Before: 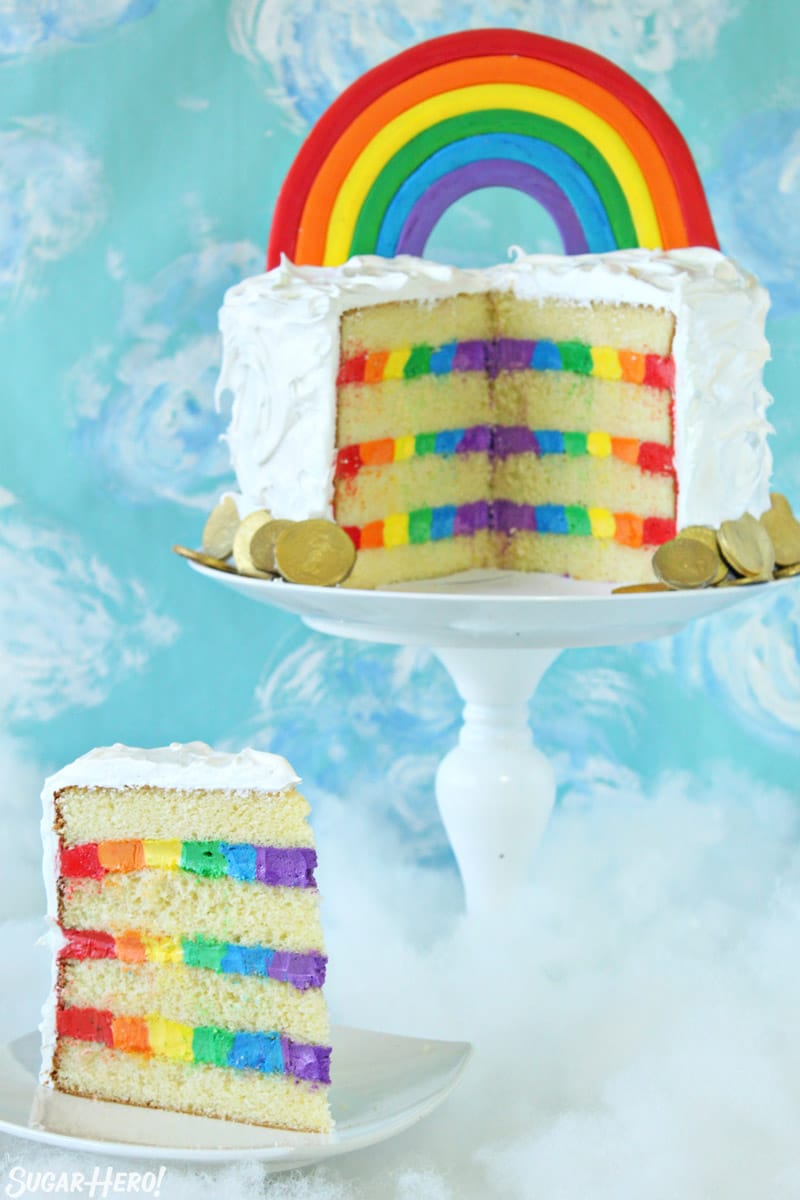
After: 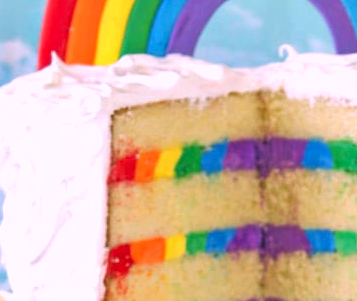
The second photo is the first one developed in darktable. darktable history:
white balance: red 1.188, blue 1.11
crop: left 28.64%, top 16.832%, right 26.637%, bottom 58.055%
exposure: black level correction -0.008, exposure 0.067 EV, compensate highlight preservation false
shadows and highlights: shadows 29.61, highlights -30.47, low approximation 0.01, soften with gaussian
